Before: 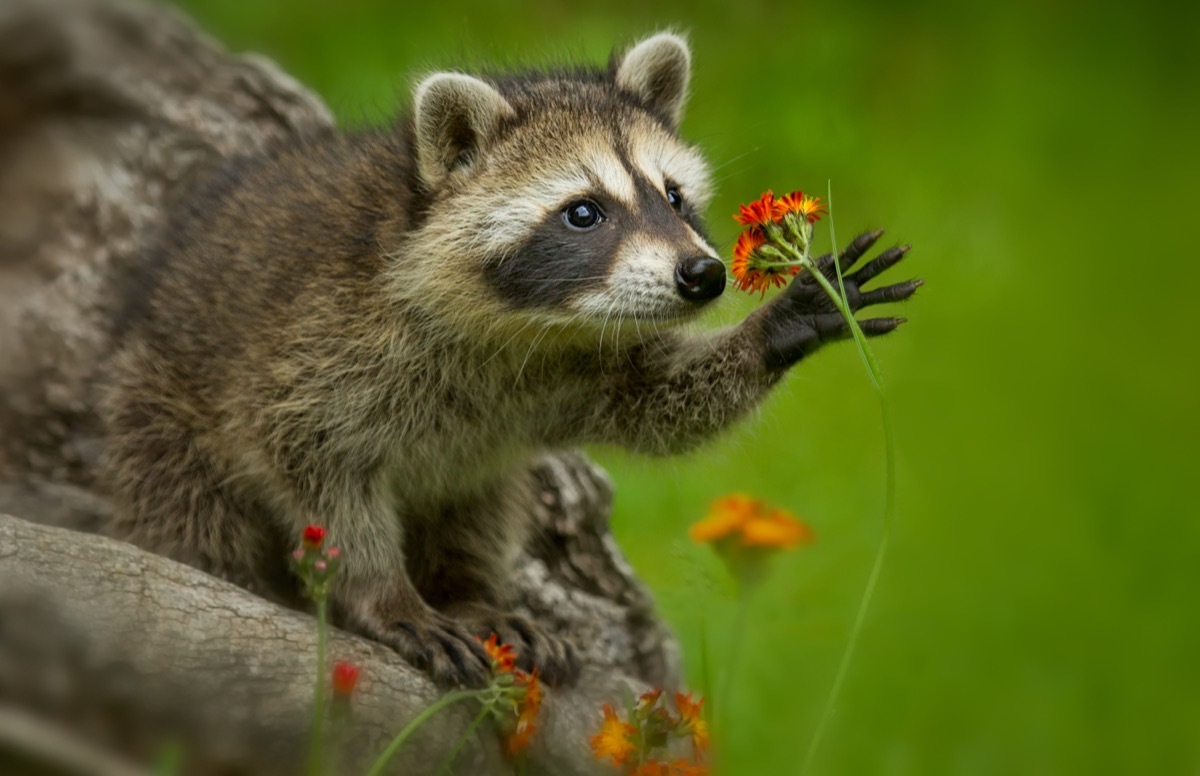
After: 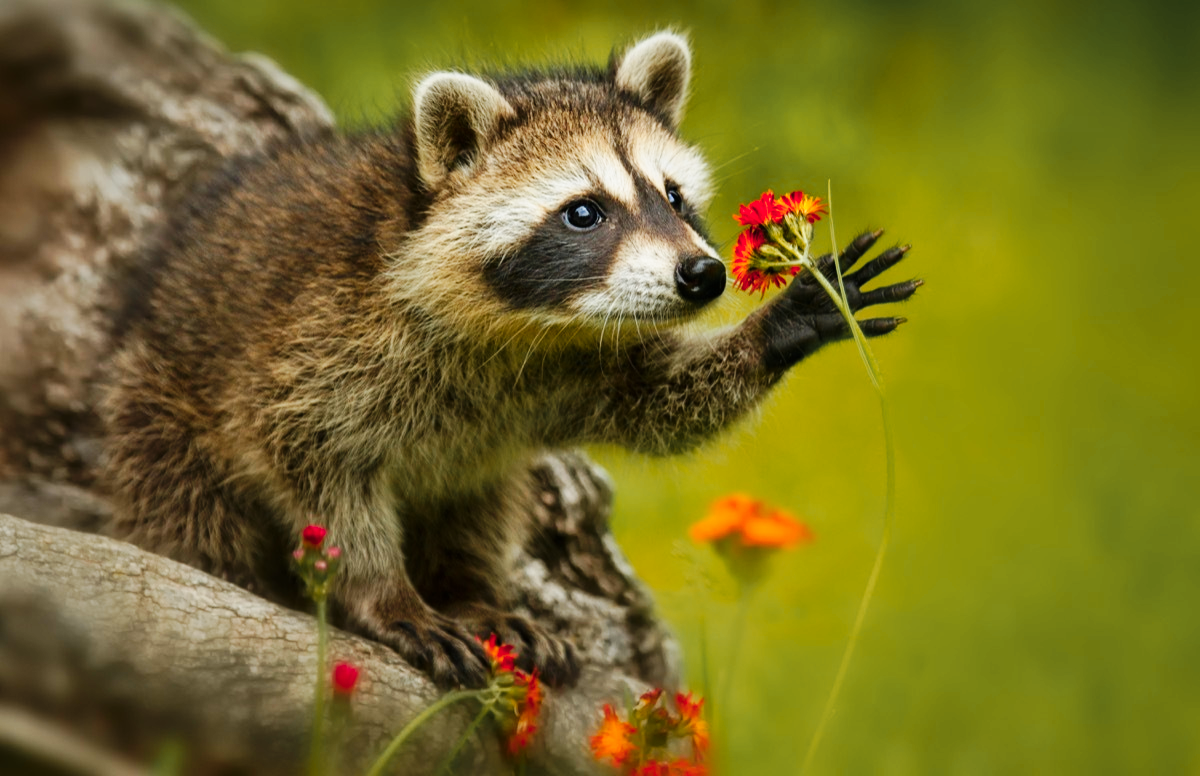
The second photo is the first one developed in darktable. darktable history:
color zones: curves: ch1 [(0.263, 0.53) (0.376, 0.287) (0.487, 0.512) (0.748, 0.547) (1, 0.513)]; ch2 [(0.262, 0.45) (0.751, 0.477)]
base curve: curves: ch0 [(0, 0) (0.032, 0.025) (0.121, 0.166) (0.206, 0.329) (0.605, 0.79) (1, 1)], preserve colors none
contrast brightness saturation: contrast 0.05
